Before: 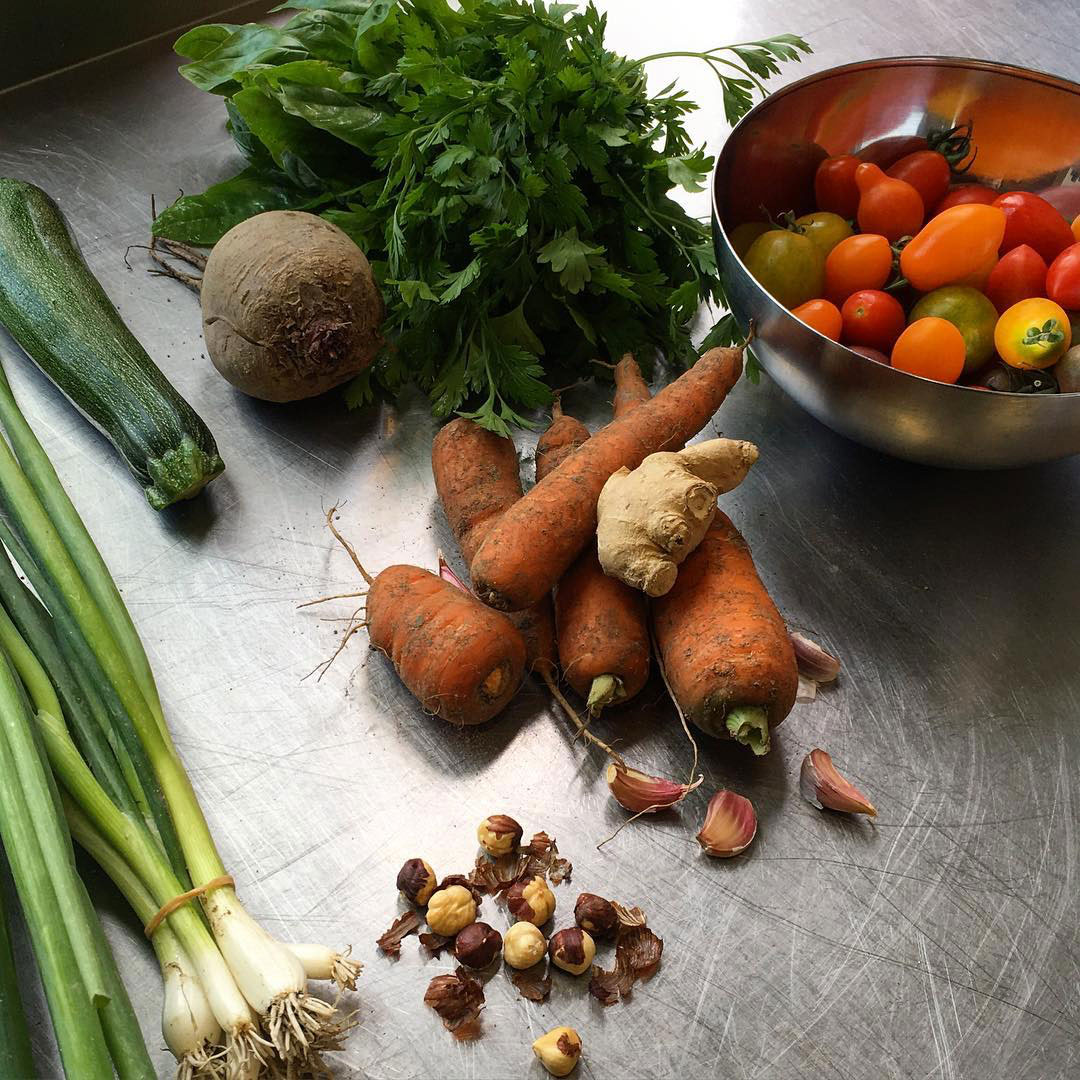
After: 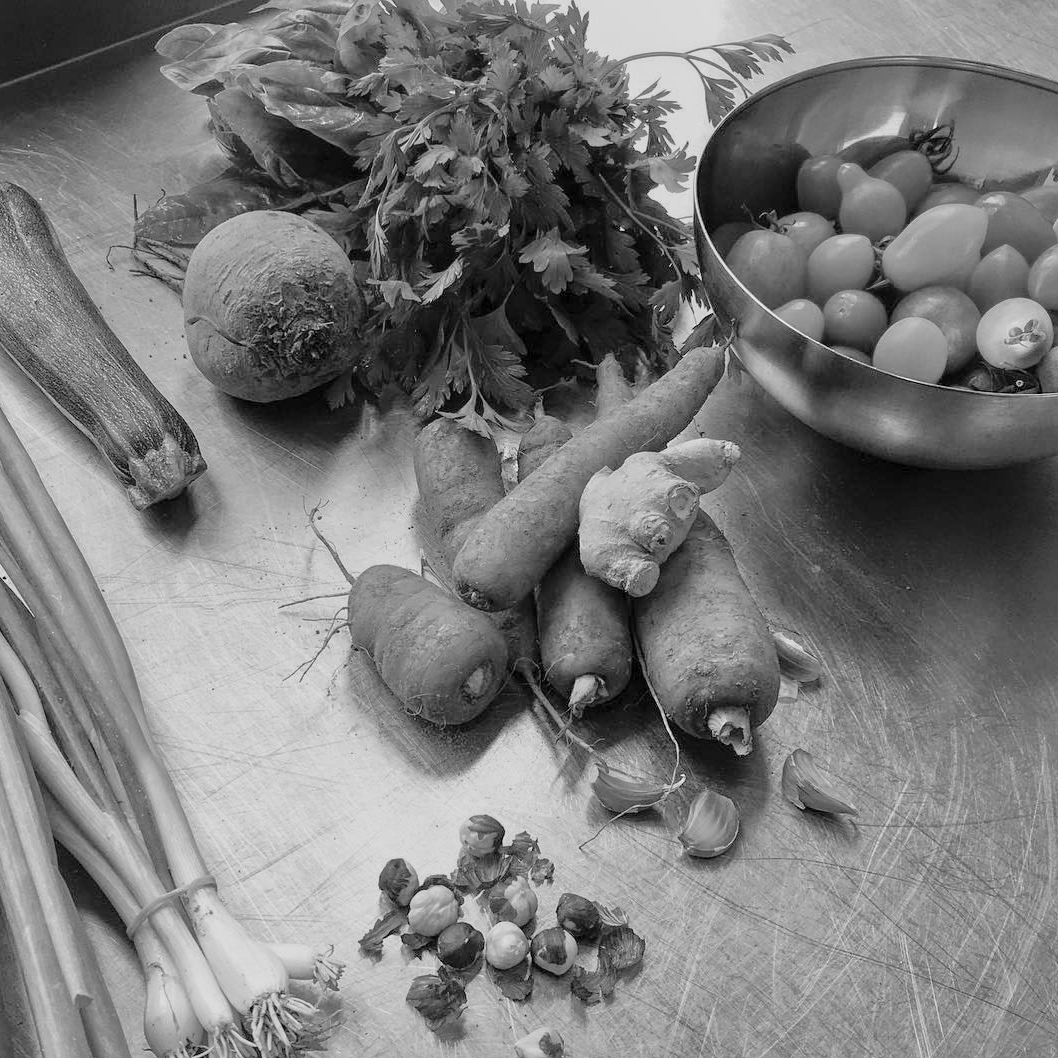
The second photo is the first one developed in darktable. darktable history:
crop: left 1.743%, right 0.268%, bottom 2.011%
tone equalizer: -7 EV 0.15 EV, -6 EV 0.6 EV, -5 EV 1.15 EV, -4 EV 1.33 EV, -3 EV 1.15 EV, -2 EV 0.6 EV, -1 EV 0.15 EV, mask exposure compensation -0.5 EV
color zones: curves: ch0 [(0.018, 0.548) (0.197, 0.654) (0.425, 0.447) (0.605, 0.658) (0.732, 0.579)]; ch1 [(0.105, 0.531) (0.224, 0.531) (0.386, 0.39) (0.618, 0.456) (0.732, 0.456) (0.956, 0.421)]; ch2 [(0.039, 0.583) (0.215, 0.465) (0.399, 0.544) (0.465, 0.548) (0.614, 0.447) (0.724, 0.43) (0.882, 0.623) (0.956, 0.632)]
contrast brightness saturation: saturation -1
color balance rgb: perceptual saturation grading › global saturation -27.94%, hue shift -2.27°, contrast -21.26%
white balance: red 0.931, blue 1.11
local contrast: highlights 100%, shadows 100%, detail 120%, midtone range 0.2
